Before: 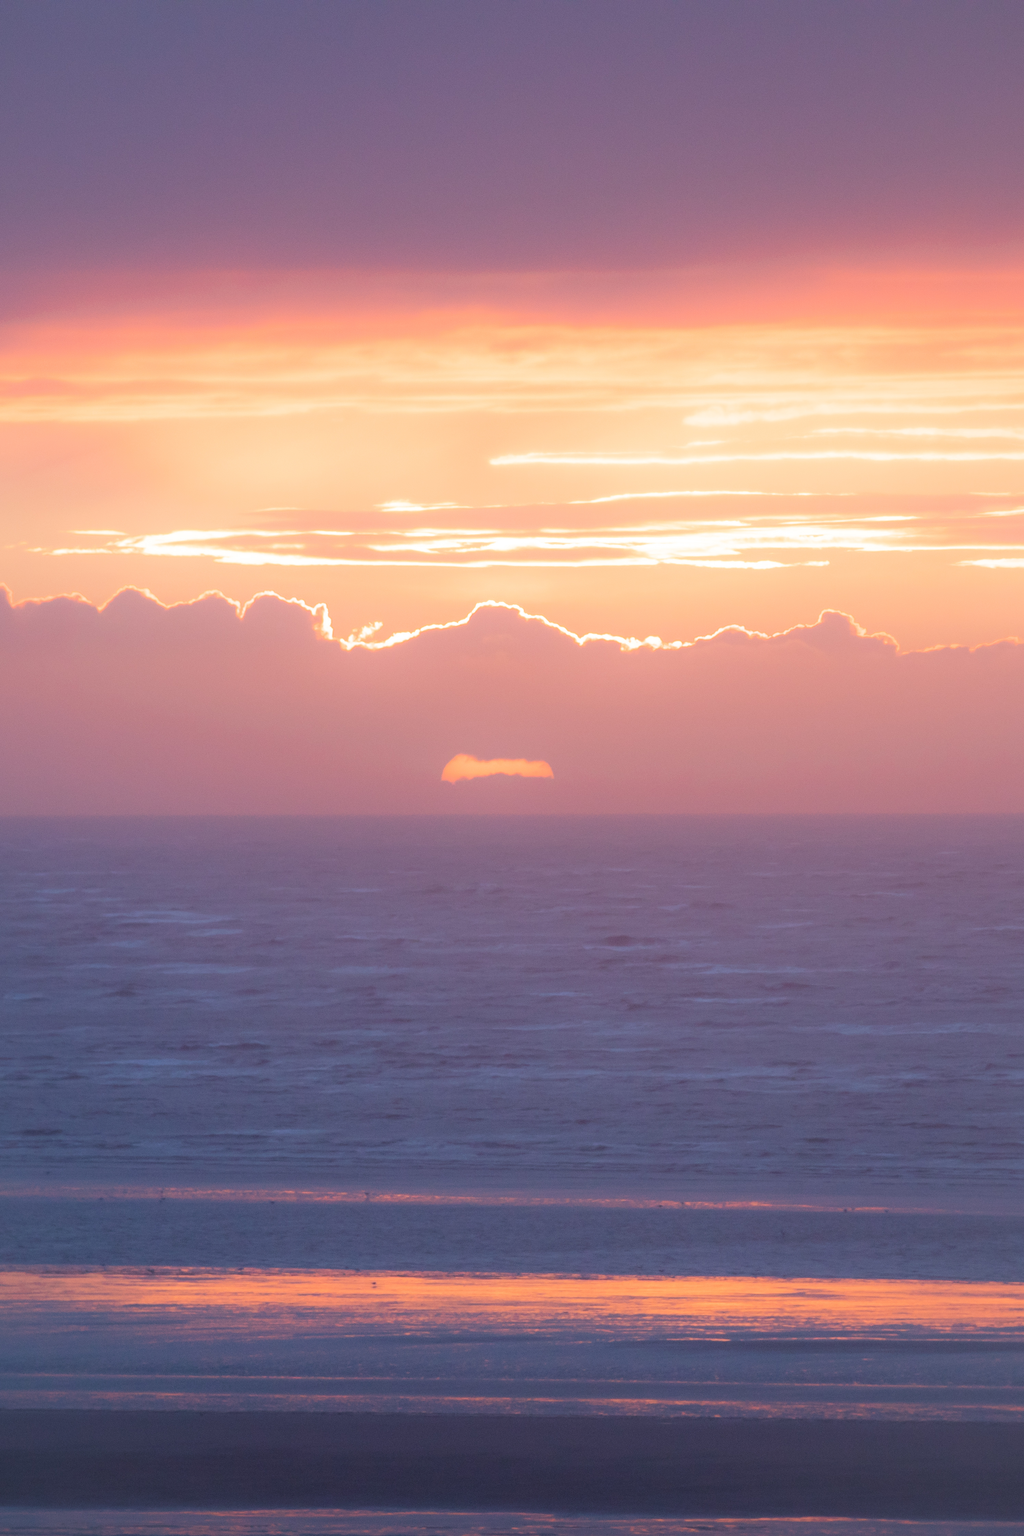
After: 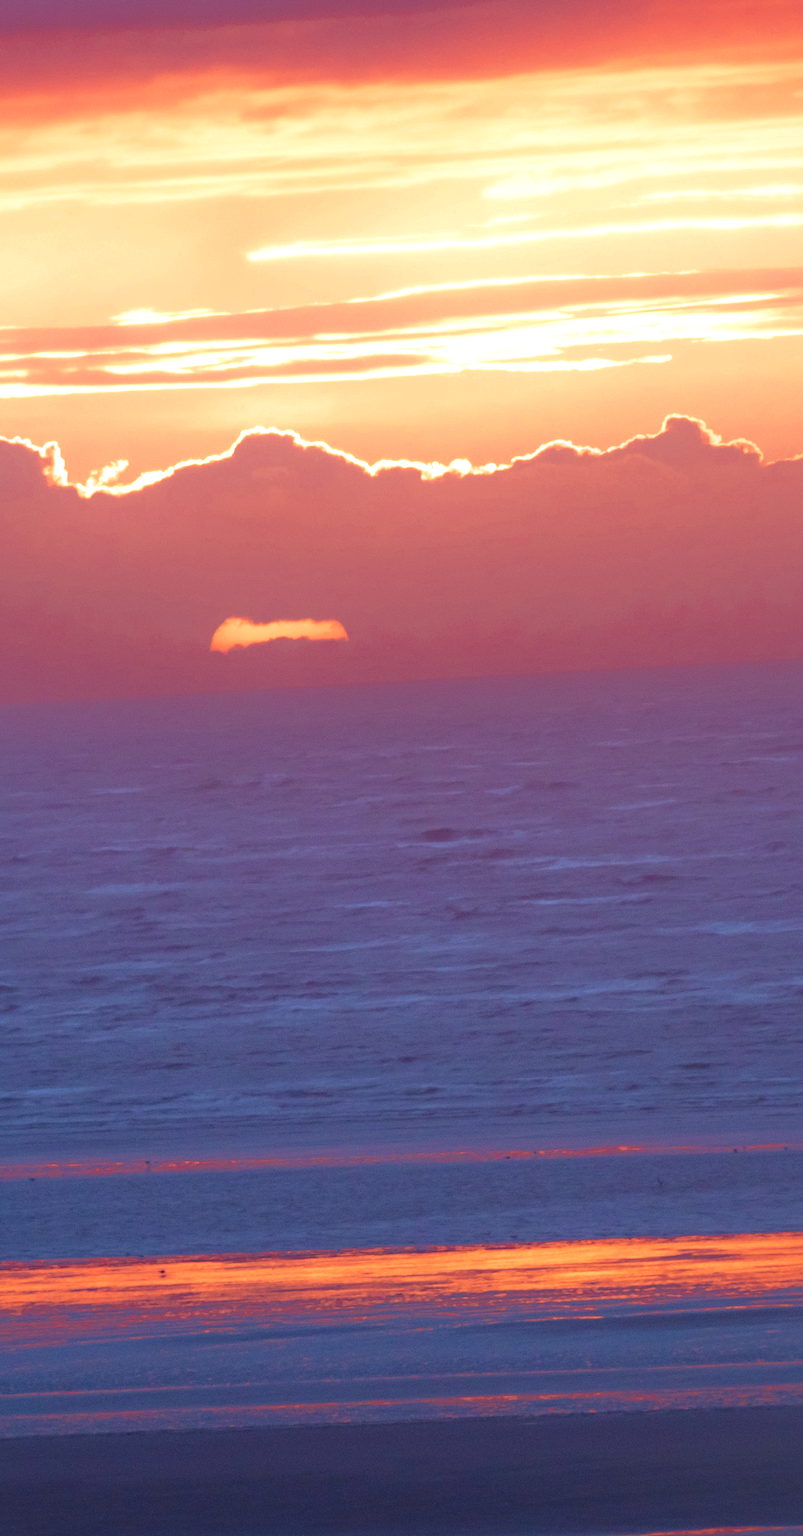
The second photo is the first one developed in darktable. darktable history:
crop and rotate: left 28.256%, top 17.734%, right 12.656%, bottom 3.573%
local contrast: mode bilateral grid, contrast 20, coarseness 50, detail 120%, midtone range 0.2
haze removal: compatibility mode true, adaptive false
color zones: curves: ch0 [(0.004, 0.305) (0.261, 0.623) (0.389, 0.399) (0.708, 0.571) (0.947, 0.34)]; ch1 [(0.025, 0.645) (0.229, 0.584) (0.326, 0.551) (0.484, 0.262) (0.757, 0.643)]
tone equalizer: on, module defaults
rotate and perspective: rotation -3.18°, automatic cropping off
